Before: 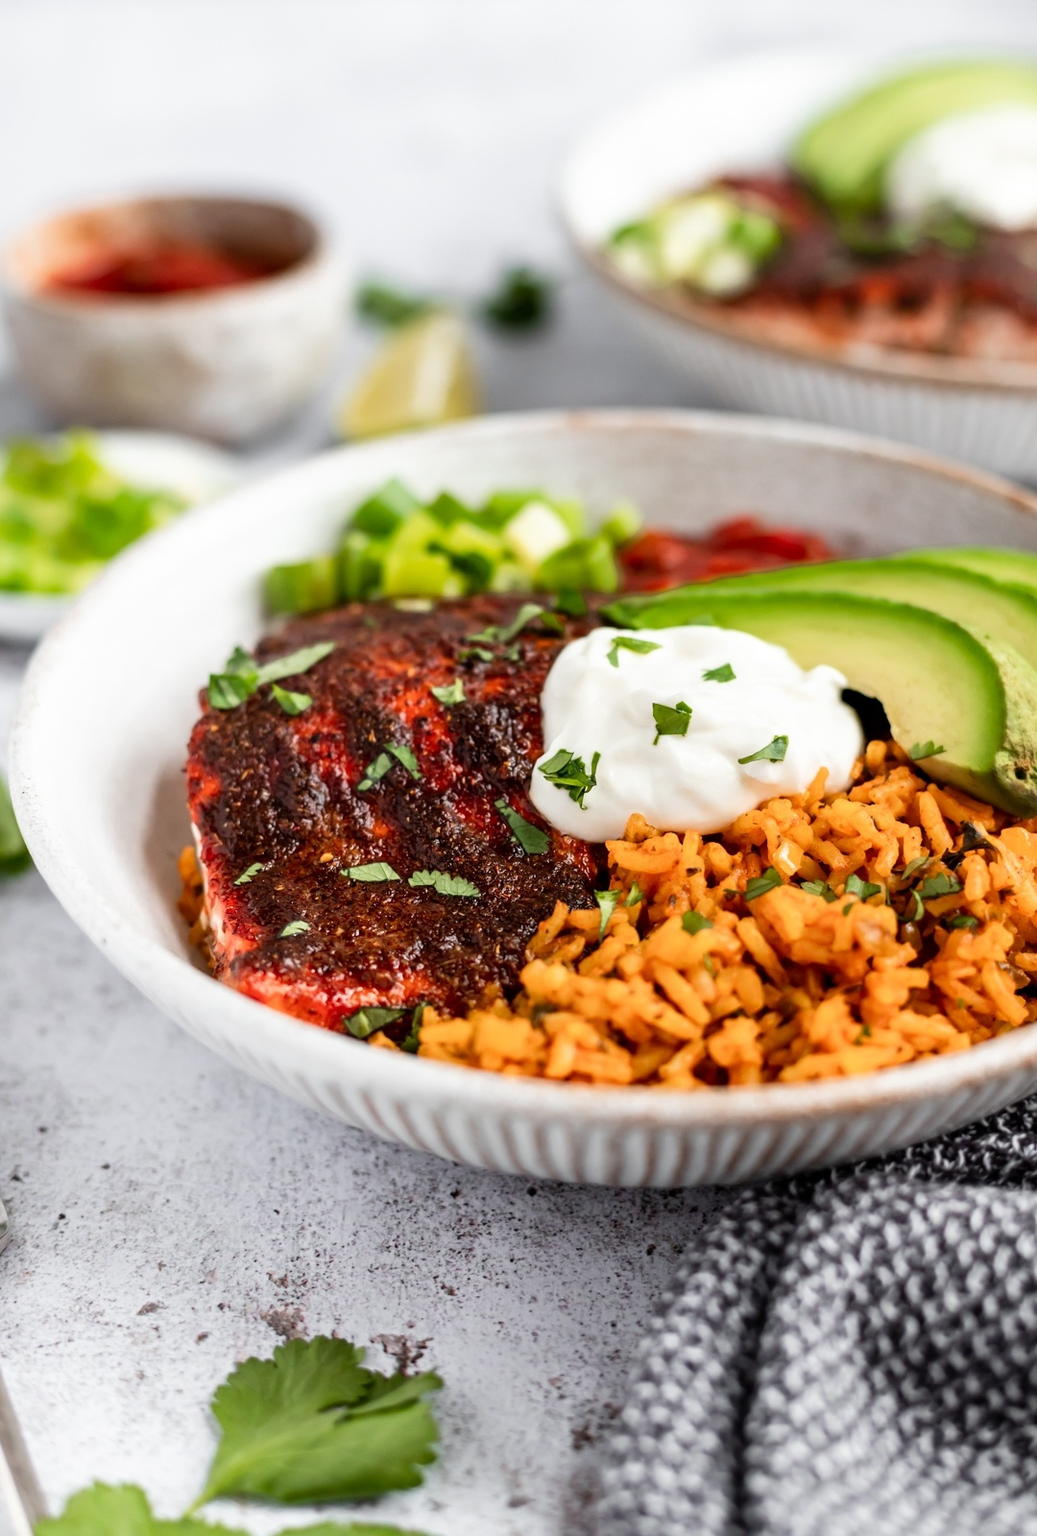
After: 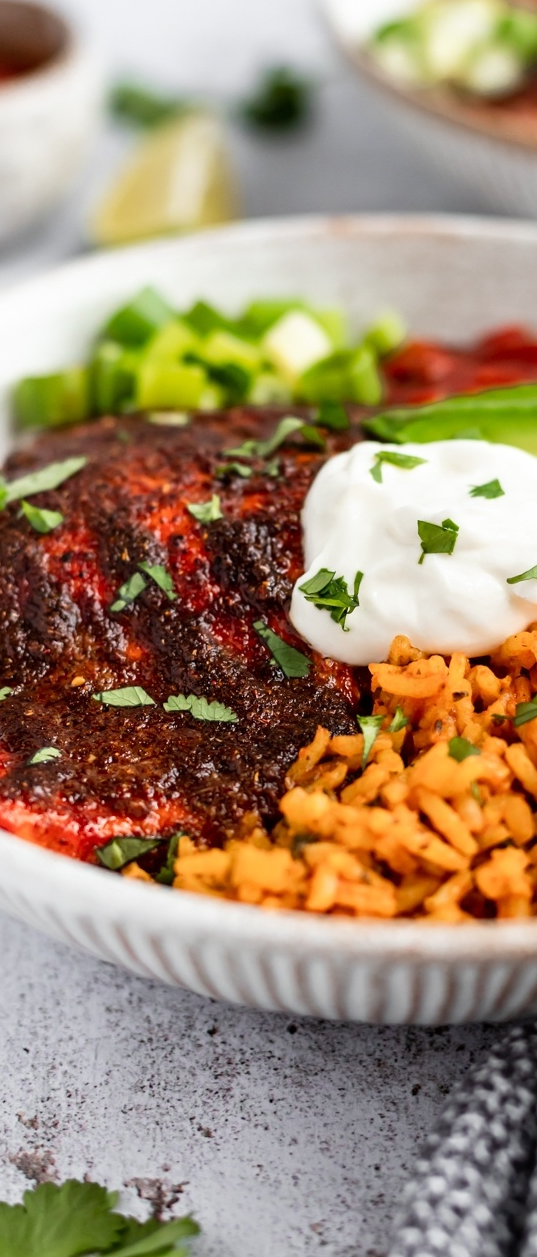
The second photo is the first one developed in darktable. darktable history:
crop and rotate: angle 0.021°, left 24.269%, top 13.259%, right 25.964%, bottom 8.1%
